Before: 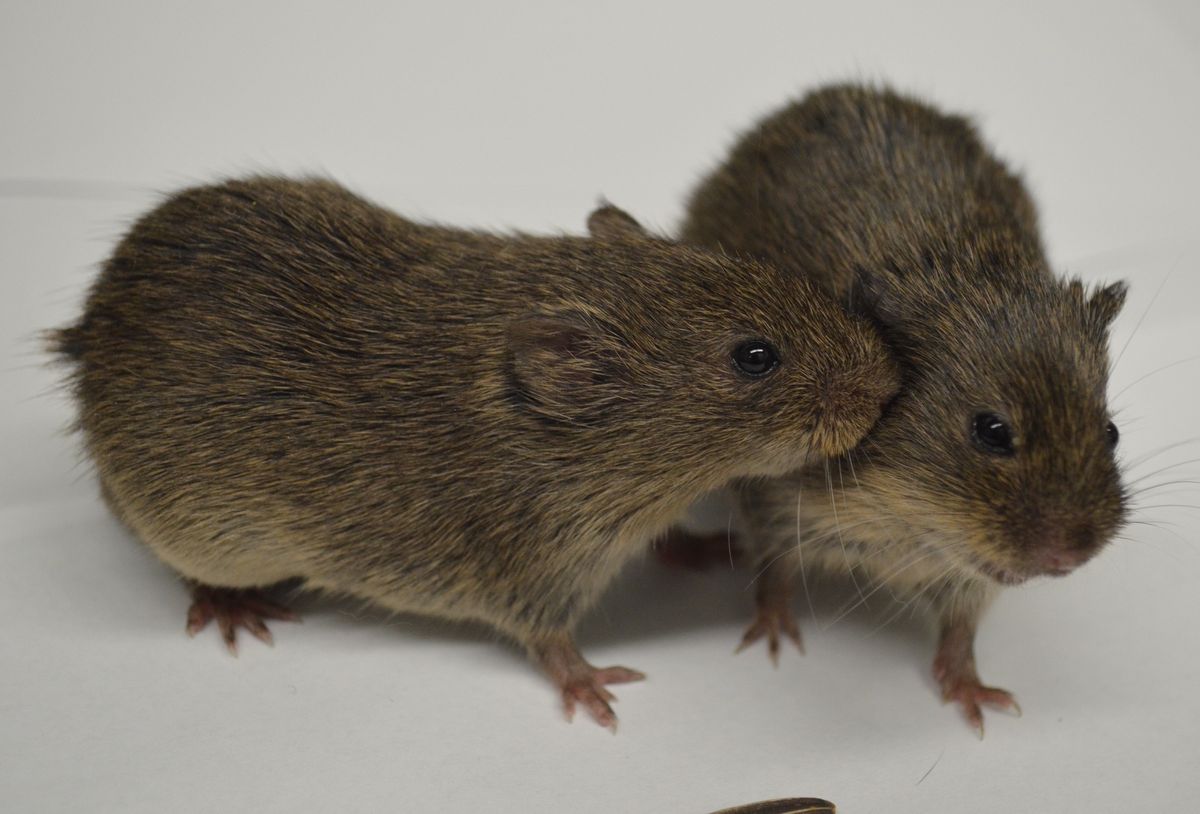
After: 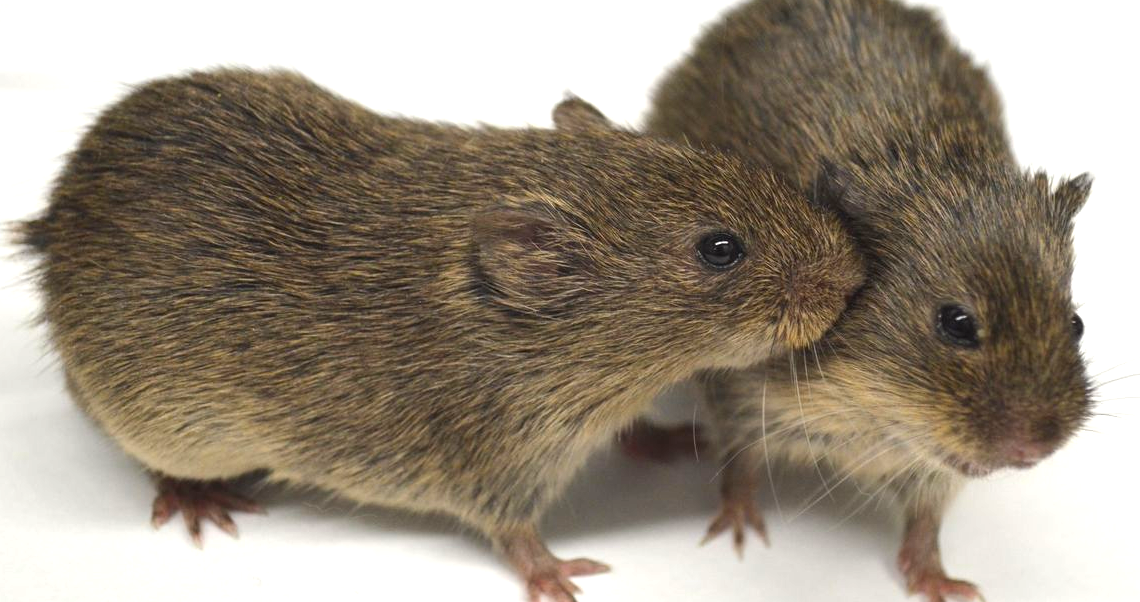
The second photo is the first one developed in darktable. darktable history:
crop and rotate: left 2.991%, top 13.302%, right 1.981%, bottom 12.636%
exposure: exposure 1.2 EV, compensate highlight preservation false
